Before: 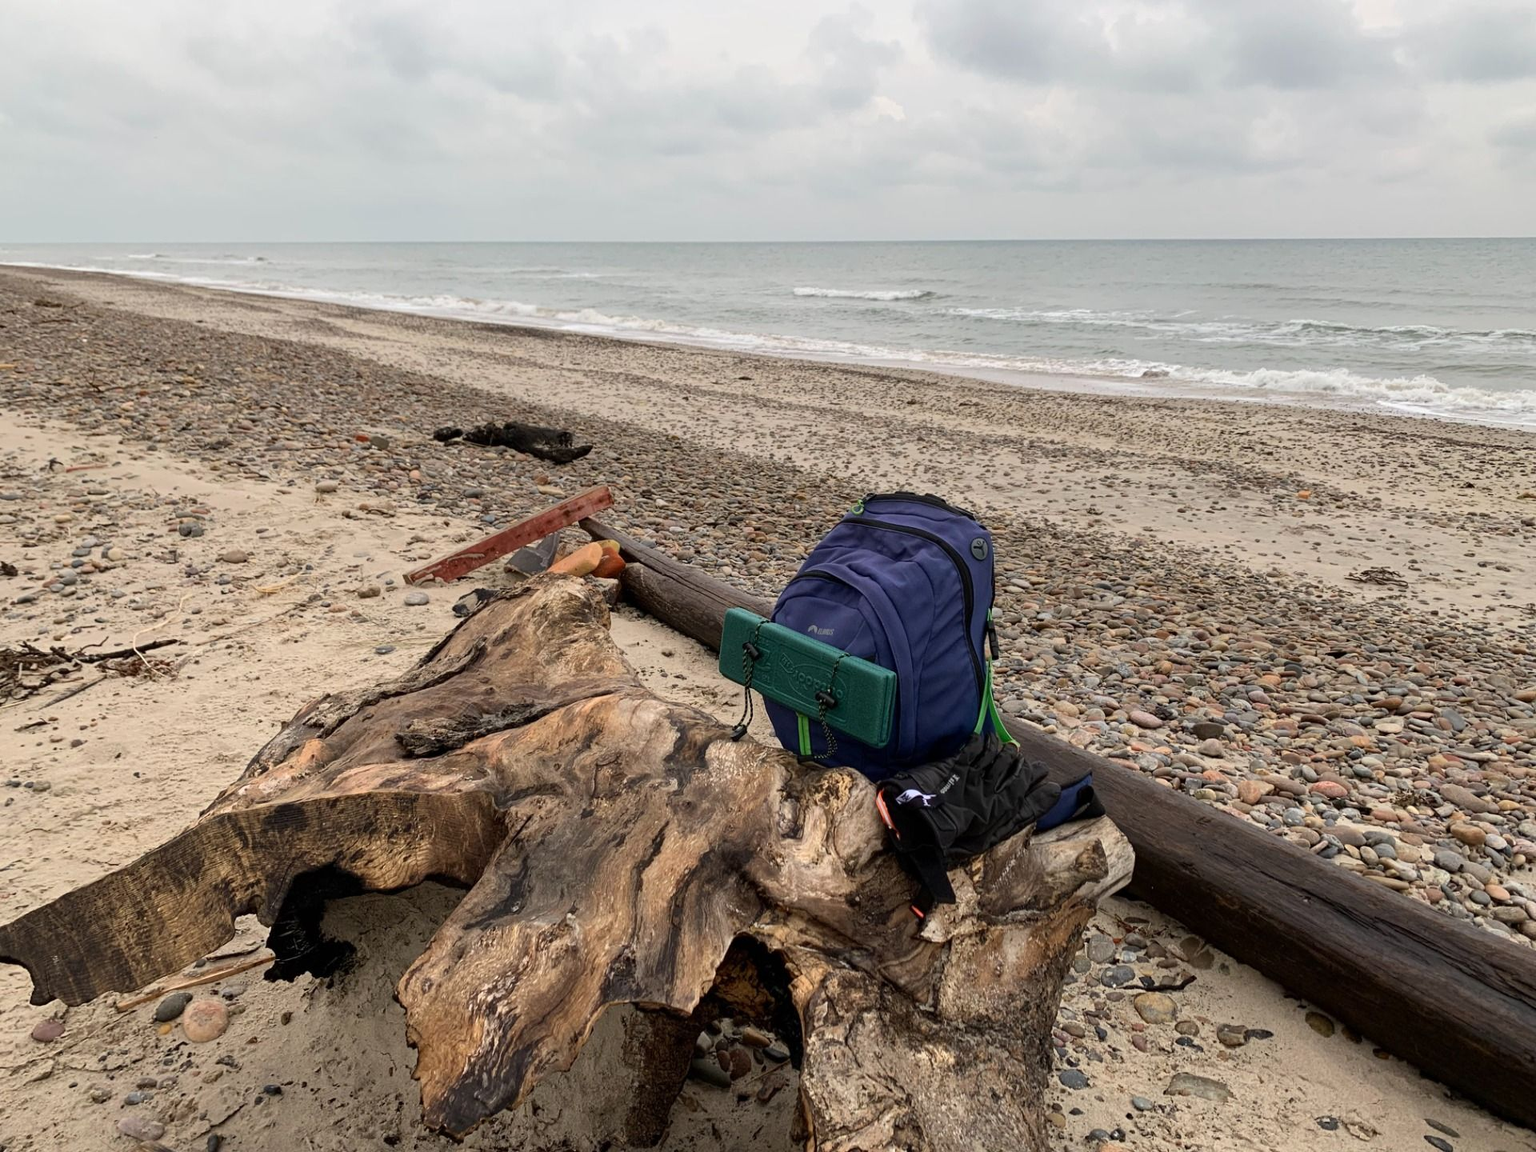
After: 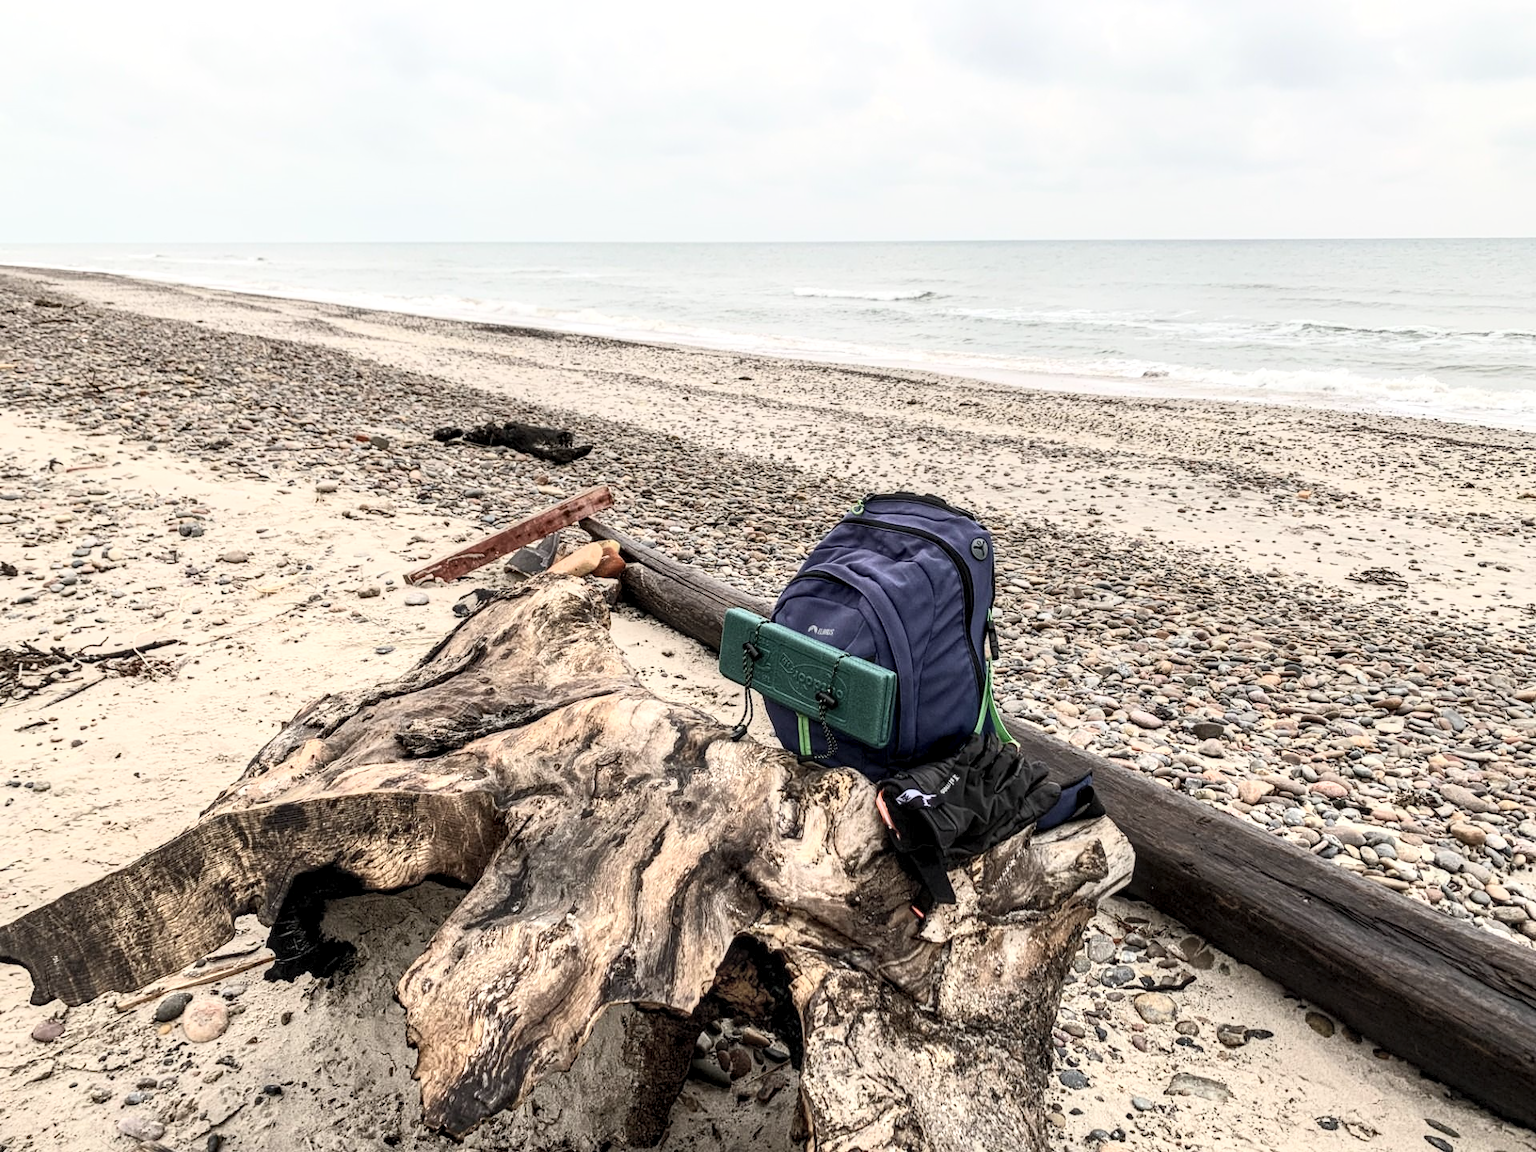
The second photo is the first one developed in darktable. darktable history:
local contrast: highlights 20%, detail 150%
contrast brightness saturation: contrast 0.436, brightness 0.552, saturation -0.21
